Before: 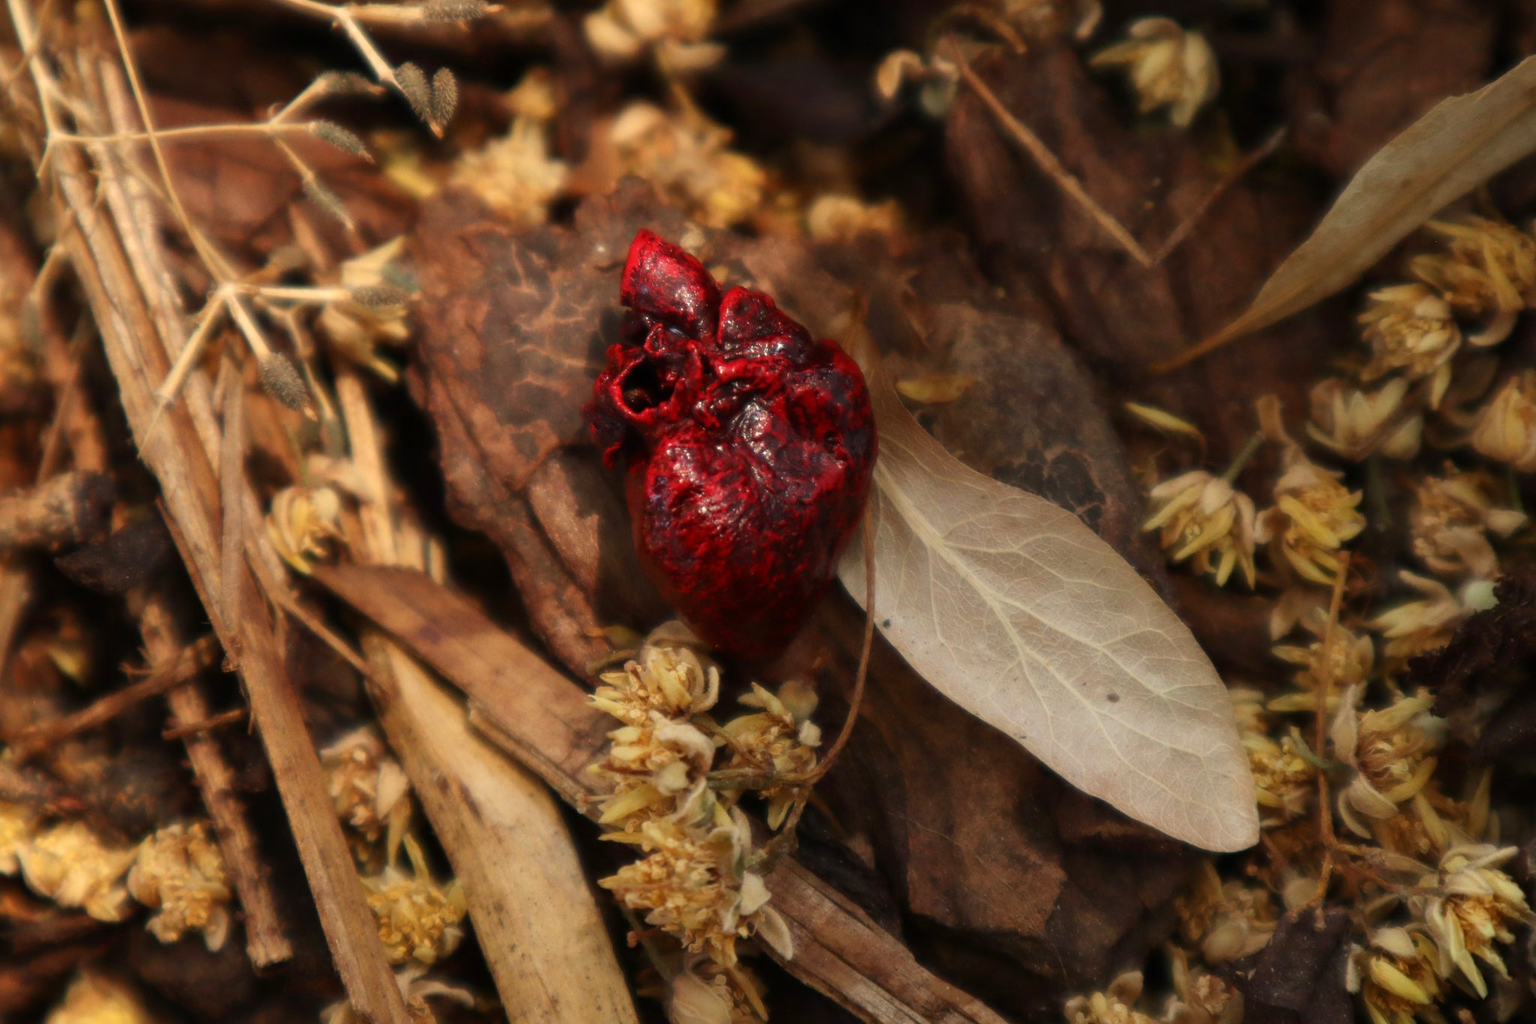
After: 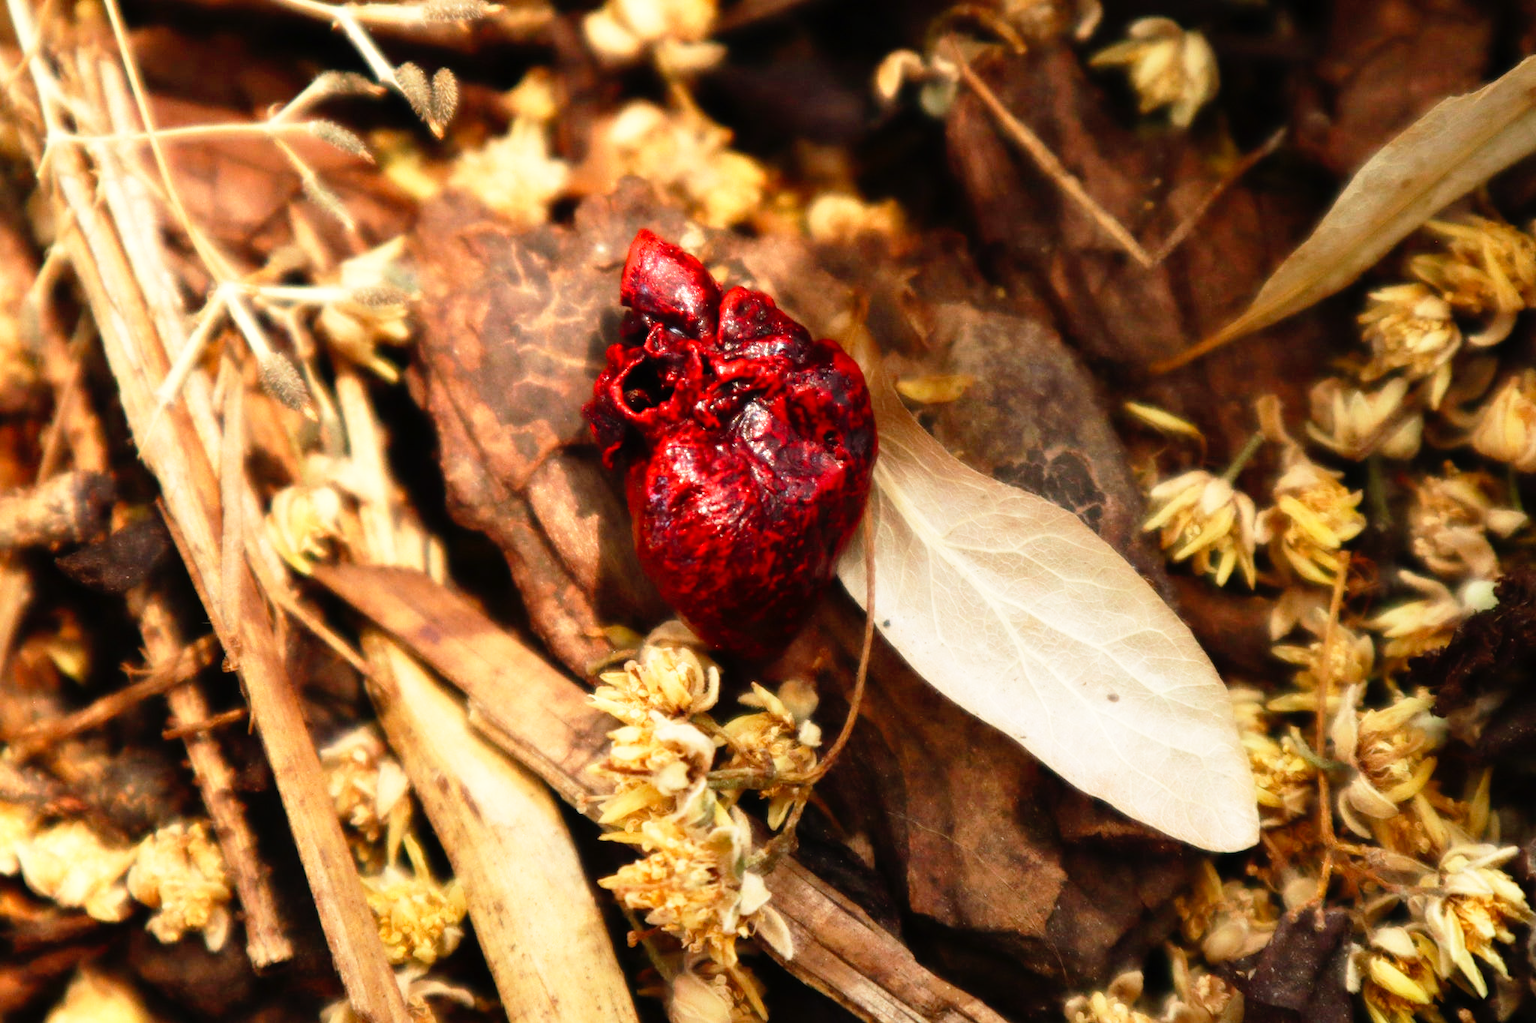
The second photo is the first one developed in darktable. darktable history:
base curve: curves: ch0 [(0, 0) (0.012, 0.01) (0.073, 0.168) (0.31, 0.711) (0.645, 0.957) (1, 1)], preserve colors none
tone equalizer: -8 EV -0.384 EV, -7 EV -0.36 EV, -6 EV -0.372 EV, -5 EV -0.194 EV, -3 EV 0.243 EV, -2 EV 0.349 EV, -1 EV 0.395 EV, +0 EV 0.408 EV, smoothing diameter 24.95%, edges refinement/feathering 10.25, preserve details guided filter
